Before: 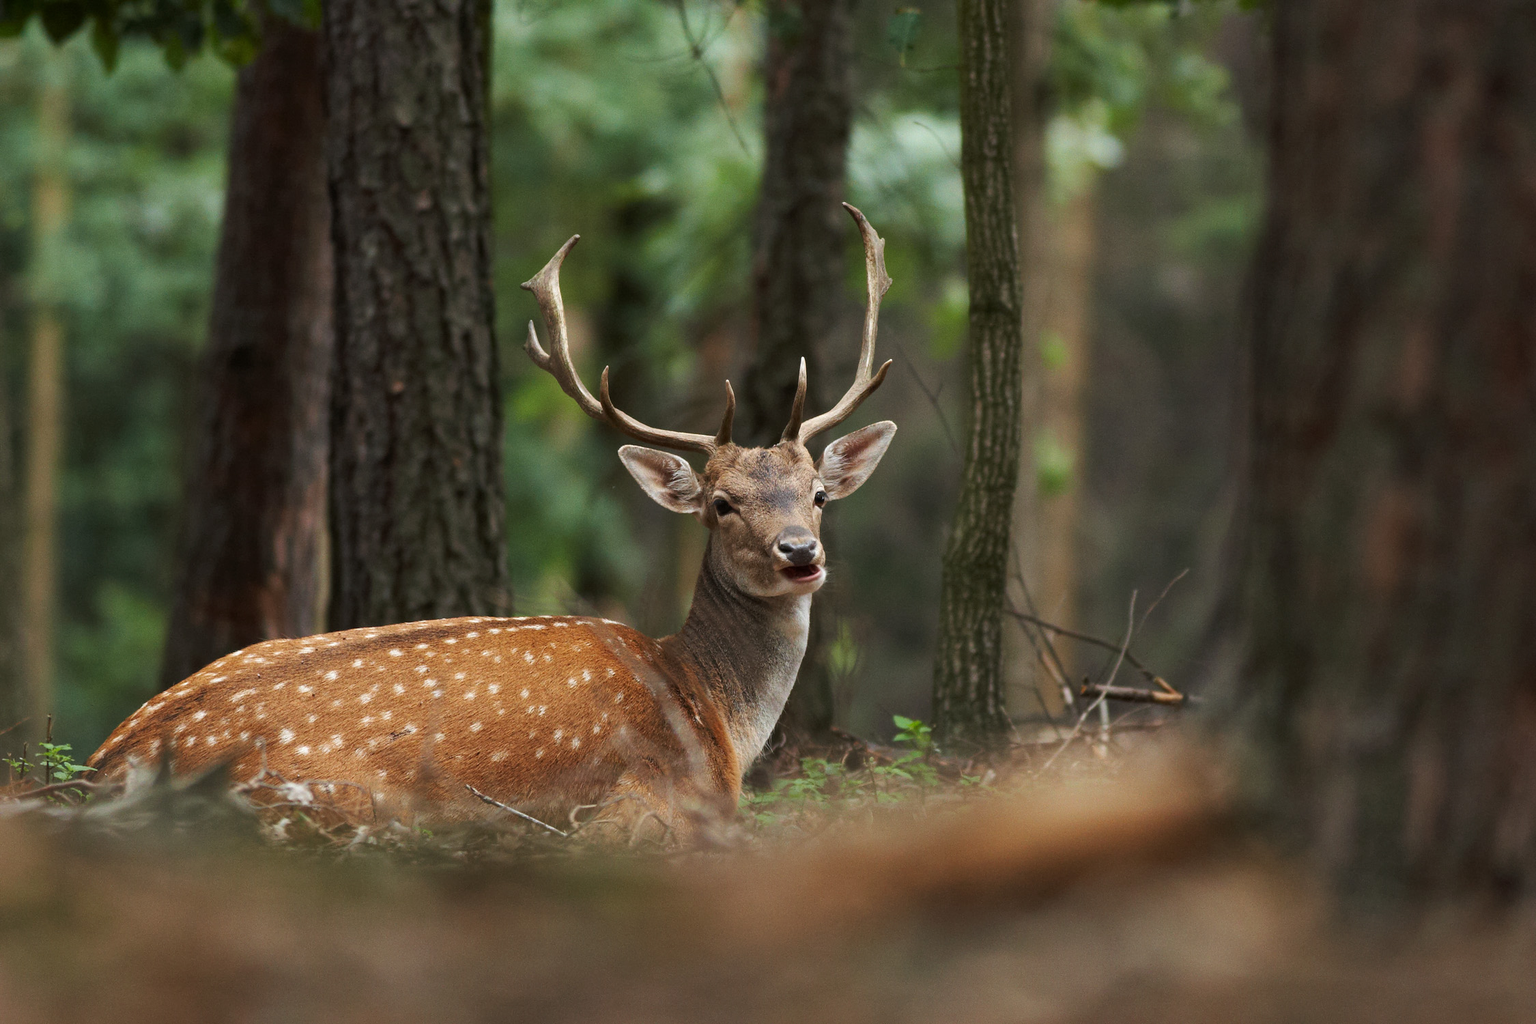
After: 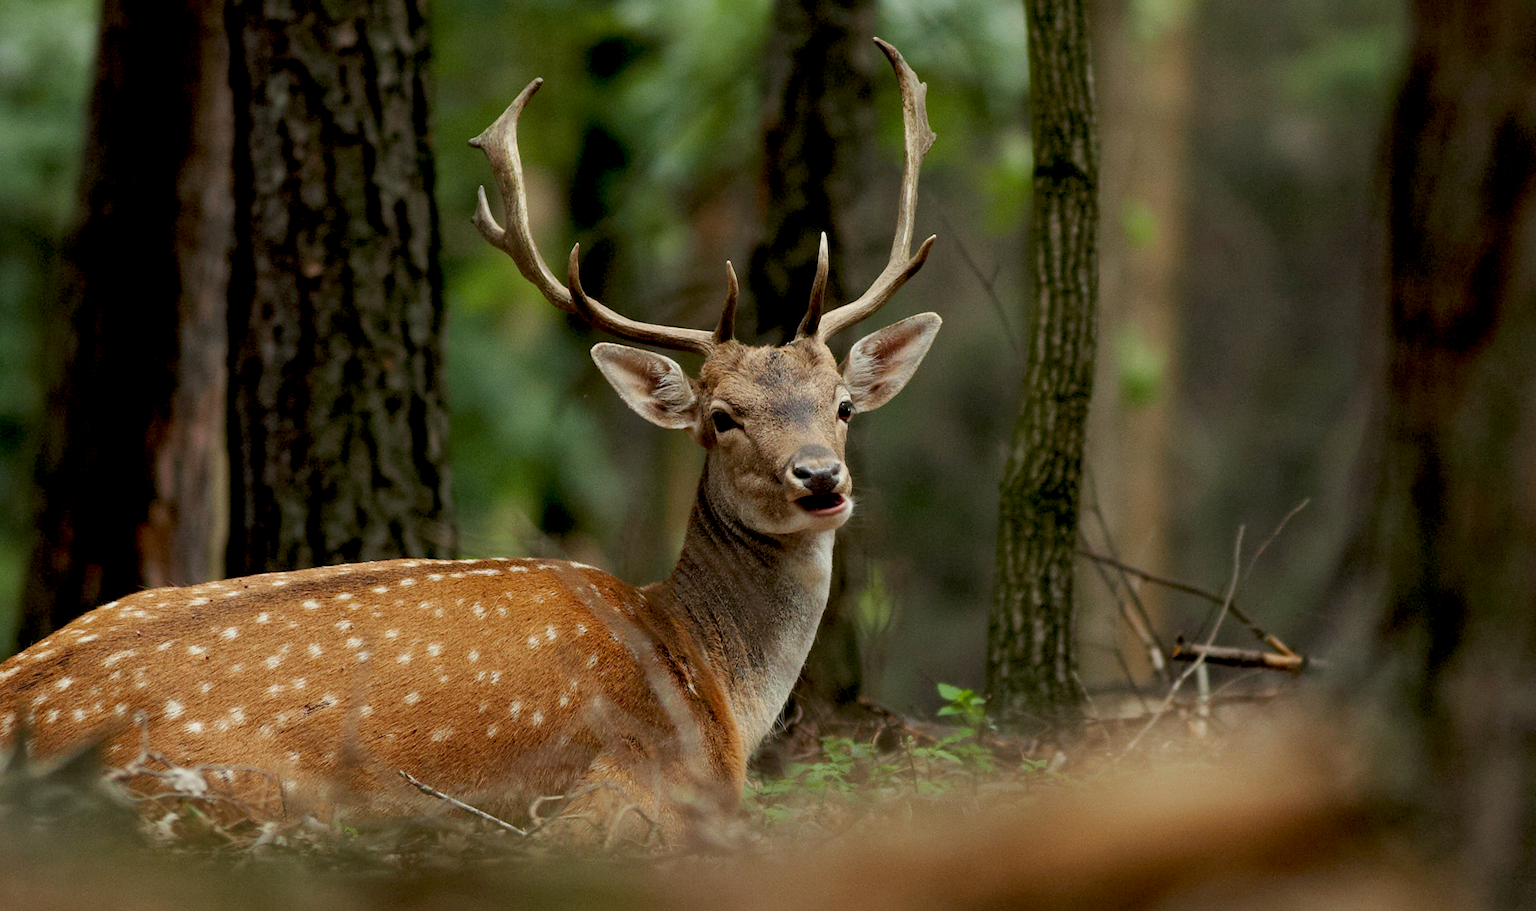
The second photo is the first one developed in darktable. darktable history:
crop: left 9.712%, top 16.928%, right 10.845%, bottom 12.332%
rgb curve: curves: ch2 [(0, 0) (0.567, 0.512) (1, 1)], mode RGB, independent channels
exposure: black level correction 0.029, exposure -0.073 EV, compensate highlight preservation false
color balance: lift [1.01, 1, 1, 1], gamma [1.097, 1, 1, 1], gain [0.85, 1, 1, 1]
